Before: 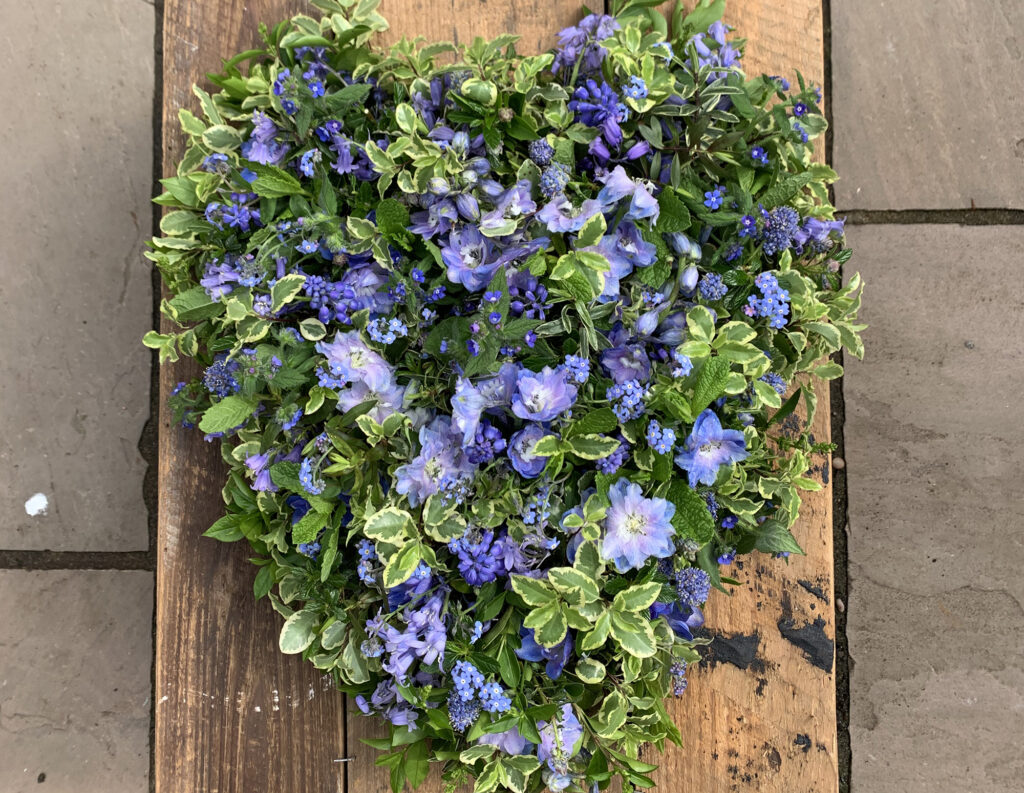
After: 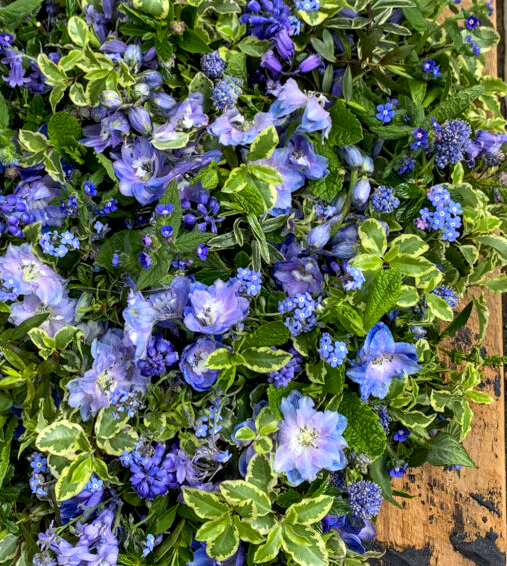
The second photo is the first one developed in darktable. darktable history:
local contrast: on, module defaults
color balance rgb: perceptual saturation grading › global saturation 25%, global vibrance 20%
crop: left 32.075%, top 10.976%, right 18.355%, bottom 17.596%
